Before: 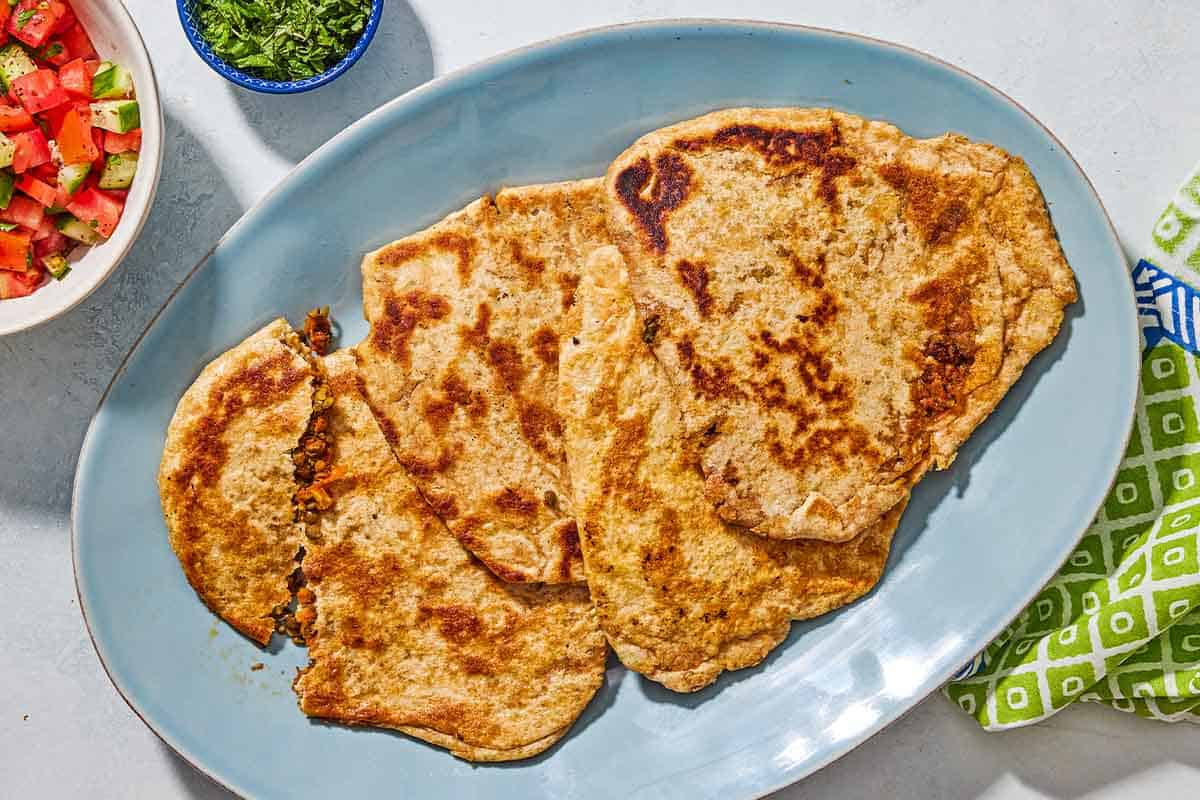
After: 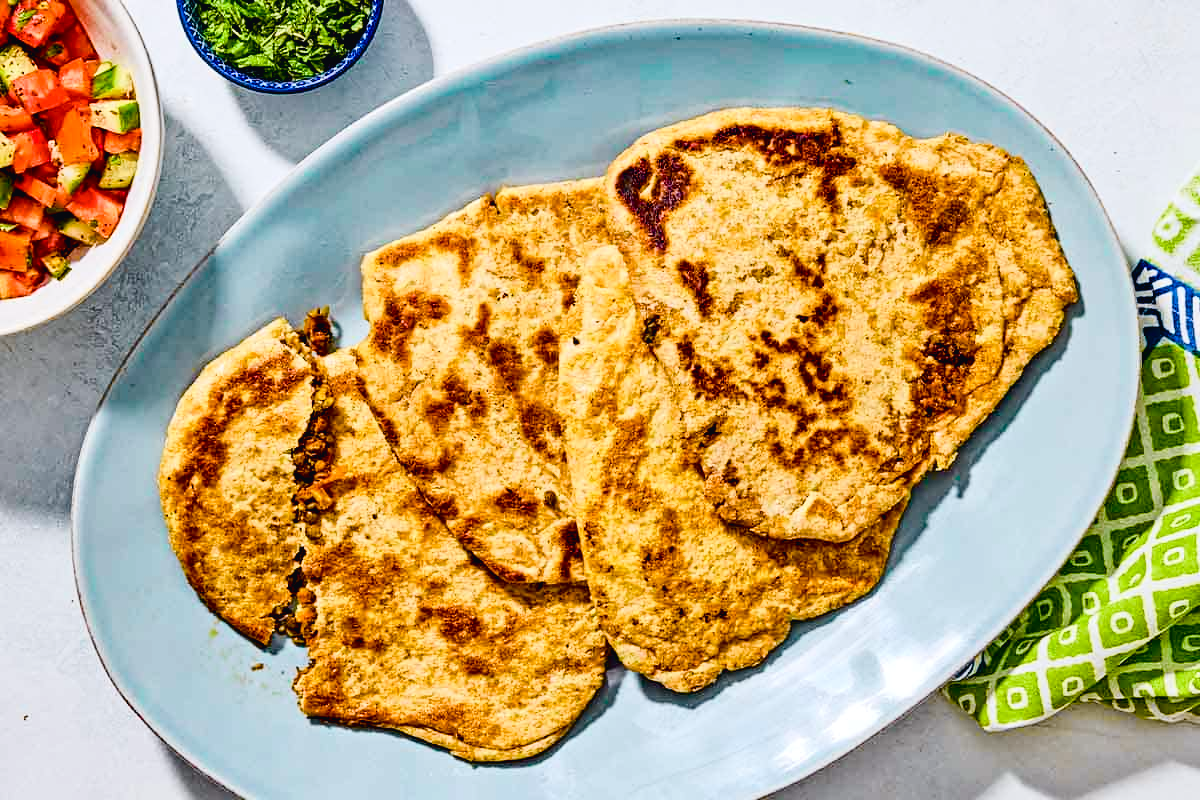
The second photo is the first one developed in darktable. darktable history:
tone curve: curves: ch0 [(0, 0.023) (0.104, 0.058) (0.21, 0.162) (0.469, 0.524) (0.579, 0.65) (0.725, 0.8) (0.858, 0.903) (1, 0.974)]; ch1 [(0, 0) (0.414, 0.395) (0.447, 0.447) (0.502, 0.501) (0.521, 0.512) (0.57, 0.563) (0.618, 0.61) (0.654, 0.642) (1, 1)]; ch2 [(0, 0) (0.356, 0.408) (0.437, 0.453) (0.492, 0.485) (0.524, 0.508) (0.566, 0.567) (0.595, 0.604) (1, 1)], color space Lab, independent channels, preserve colors none
color balance rgb: shadows lift › luminance -9.41%, highlights gain › luminance 17.6%, global offset › luminance -1.45%, perceptual saturation grading › highlights -17.77%, perceptual saturation grading › mid-tones 33.1%, perceptual saturation grading › shadows 50.52%, global vibrance 24.22%
